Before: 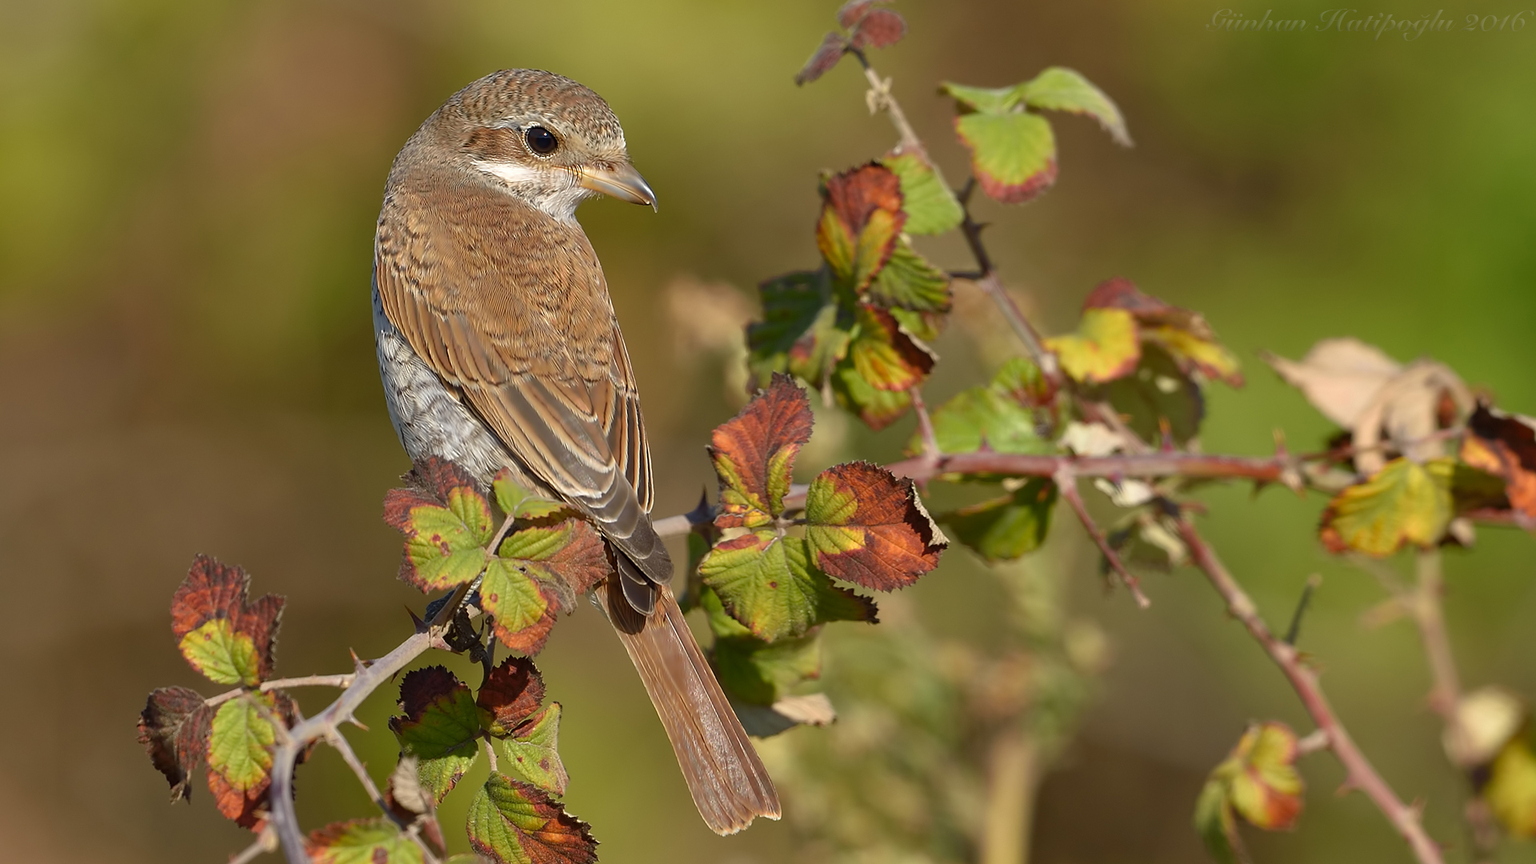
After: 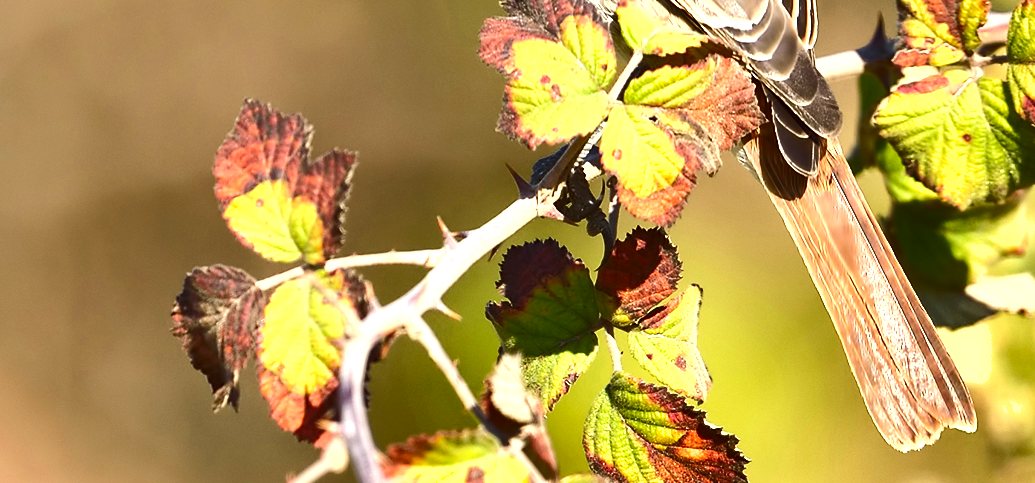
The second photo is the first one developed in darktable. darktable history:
tone equalizer: -8 EV -0.001 EV, -7 EV 0.002 EV, -6 EV -0.004 EV, -5 EV -0.002 EV, -4 EV -0.072 EV, -3 EV -0.215 EV, -2 EV -0.244 EV, -1 EV 0.112 EV, +0 EV 0.311 EV
tone curve: curves: ch0 [(0, 0) (0.003, 0.003) (0.011, 0.011) (0.025, 0.022) (0.044, 0.039) (0.069, 0.055) (0.1, 0.074) (0.136, 0.101) (0.177, 0.134) (0.224, 0.171) (0.277, 0.216) (0.335, 0.277) (0.399, 0.345) (0.468, 0.427) (0.543, 0.526) (0.623, 0.636) (0.709, 0.731) (0.801, 0.822) (0.898, 0.917) (1, 1)], color space Lab, independent channels, preserve colors none
exposure: exposure 0.519 EV, compensate exposure bias true, compensate highlight preservation false
crop and rotate: top 54.959%, right 46.05%, bottom 0.229%
shadows and highlights: shadows 60.05, highlights -60.31, soften with gaussian
